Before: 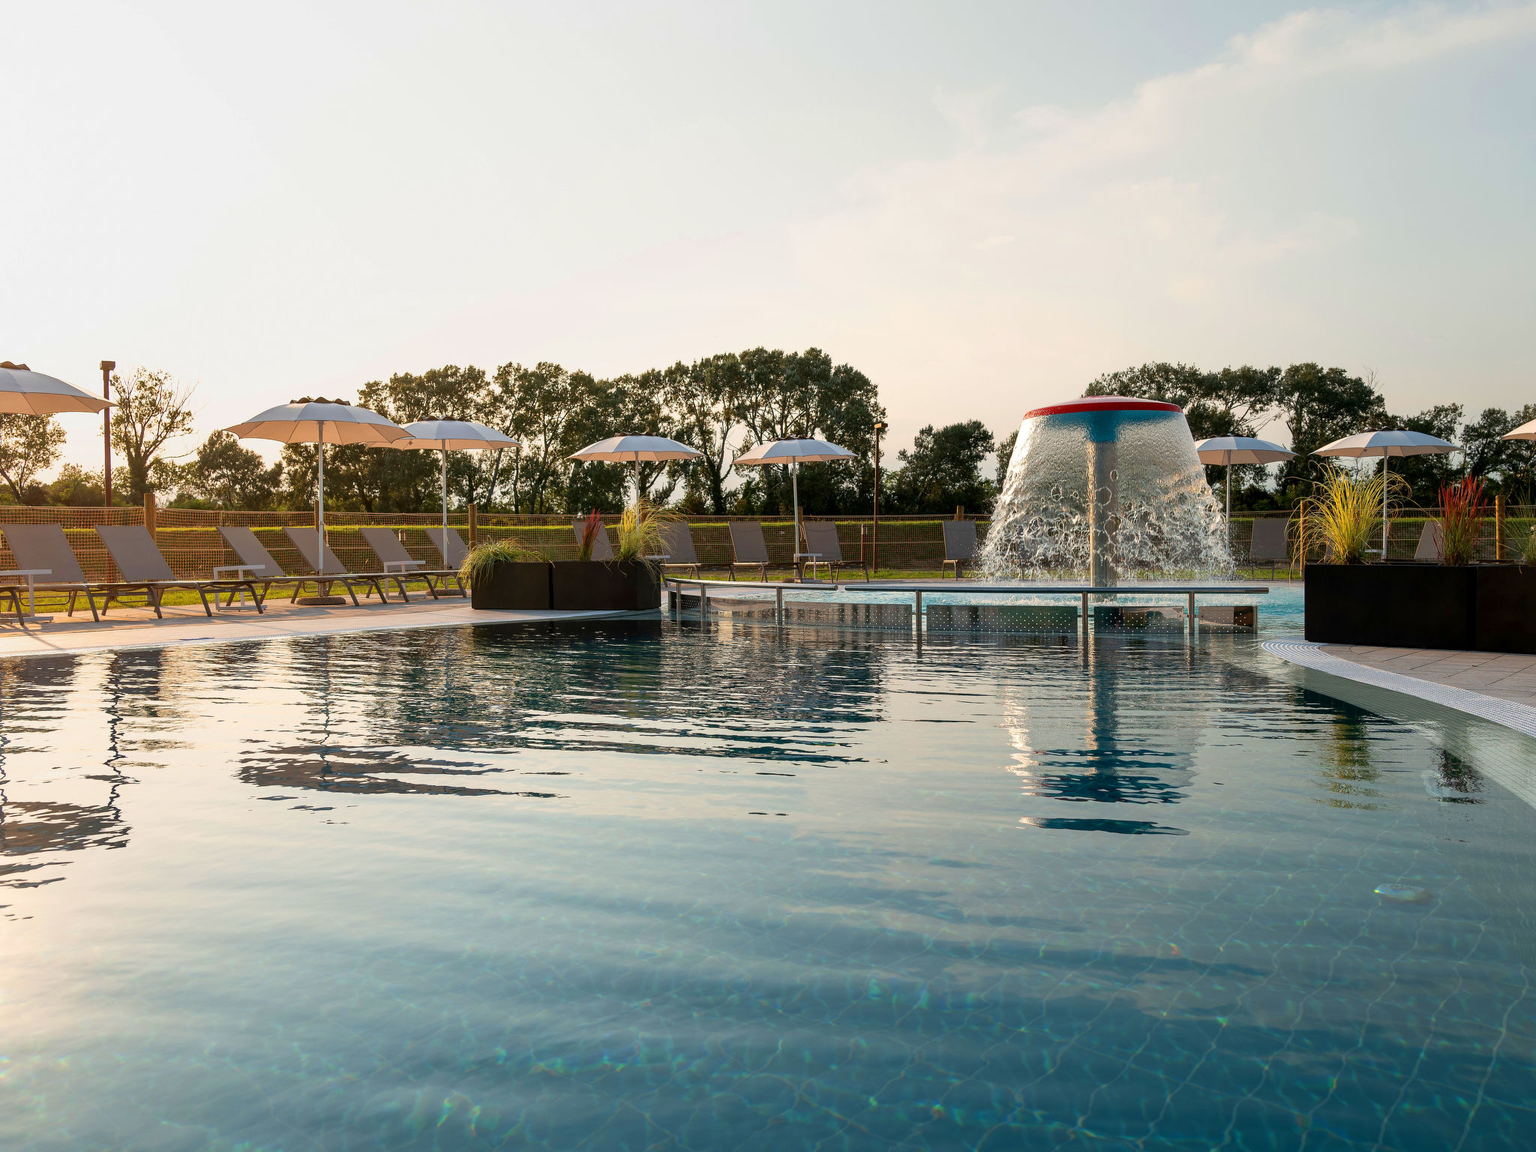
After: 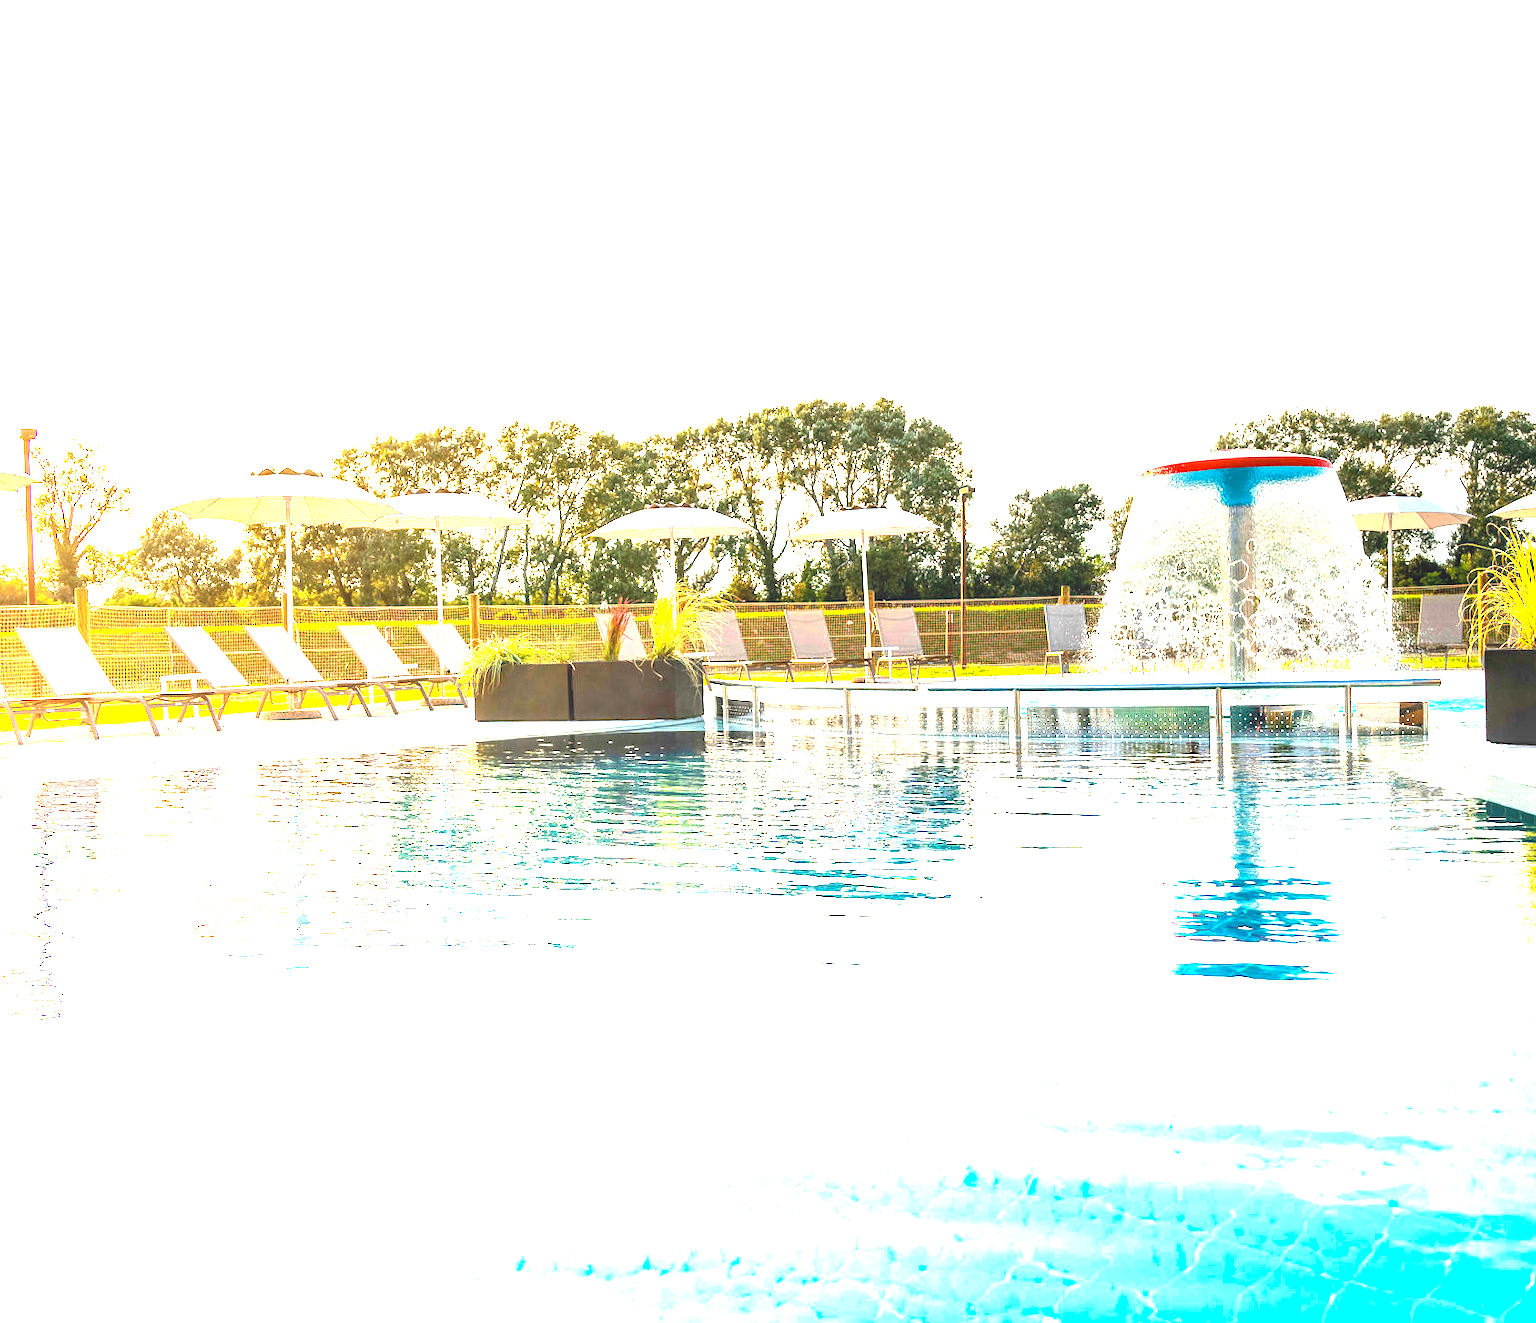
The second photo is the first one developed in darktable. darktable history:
exposure: black level correction 0, exposure 1.3 EV, compensate highlight preservation false
crop and rotate: angle 1°, left 4.281%, top 0.642%, right 11.383%, bottom 2.486%
tone equalizer: -8 EV -0.417 EV, -7 EV -0.389 EV, -6 EV -0.333 EV, -5 EV -0.222 EV, -3 EV 0.222 EV, -2 EV 0.333 EV, -1 EV 0.389 EV, +0 EV 0.417 EV, edges refinement/feathering 500, mask exposure compensation -1.57 EV, preserve details no
graduated density: density -3.9 EV
local contrast: on, module defaults
color balance rgb: perceptual saturation grading › global saturation 25%, global vibrance 20%
